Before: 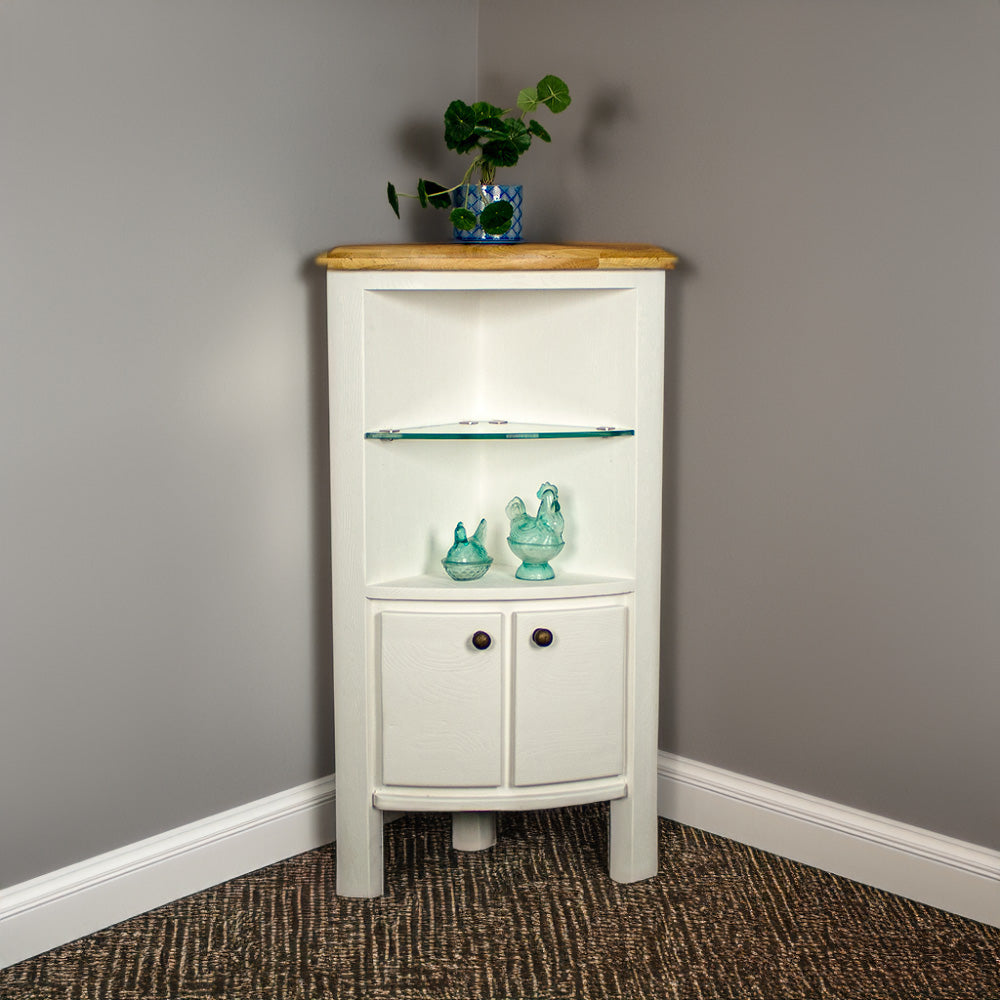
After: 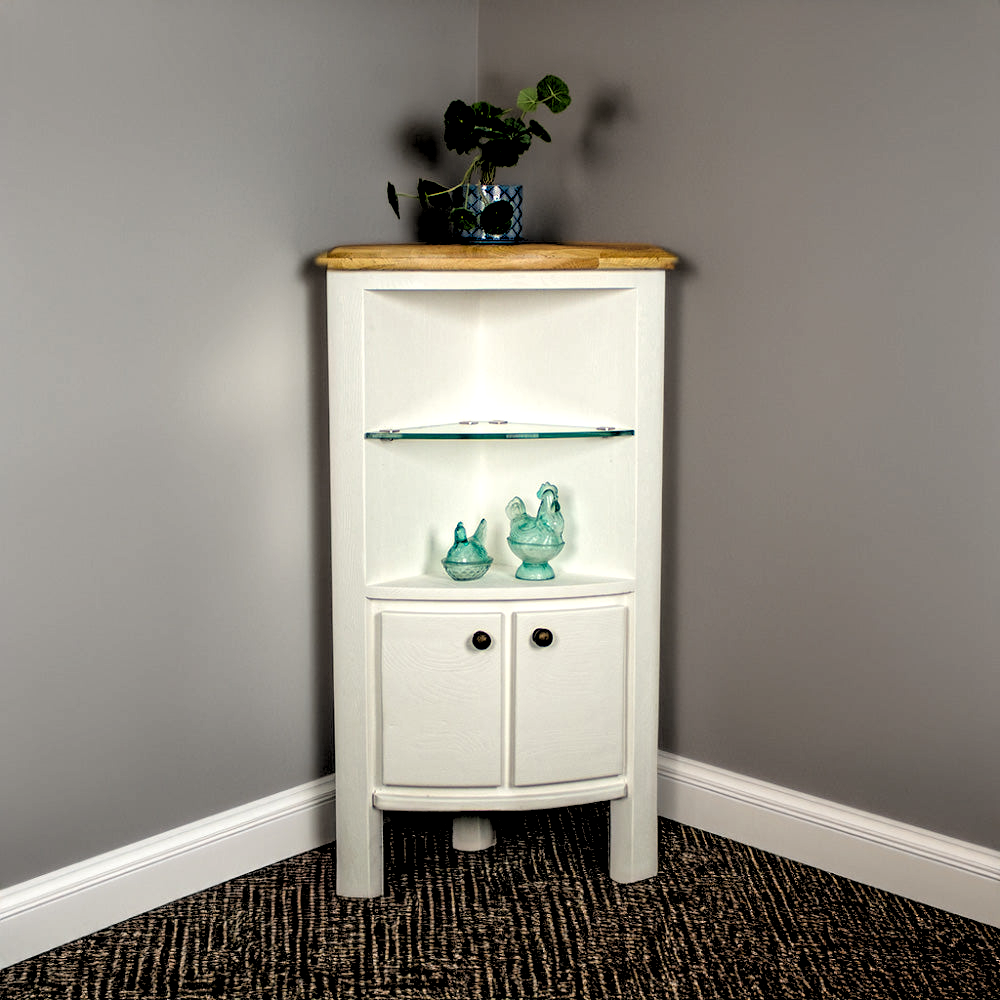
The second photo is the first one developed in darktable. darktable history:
exposure: black level correction 0.001, compensate highlight preservation false
local contrast: highlights 100%, shadows 100%, detail 120%, midtone range 0.2
rgb levels: levels [[0.034, 0.472, 0.904], [0, 0.5, 1], [0, 0.5, 1]]
